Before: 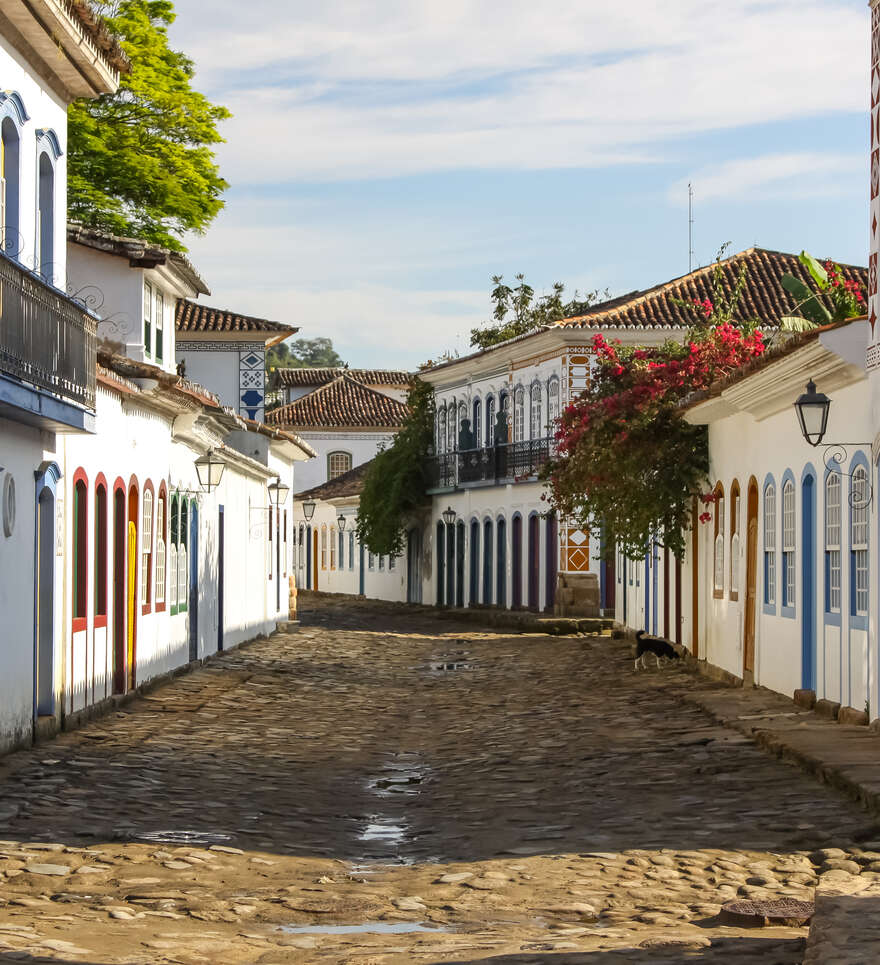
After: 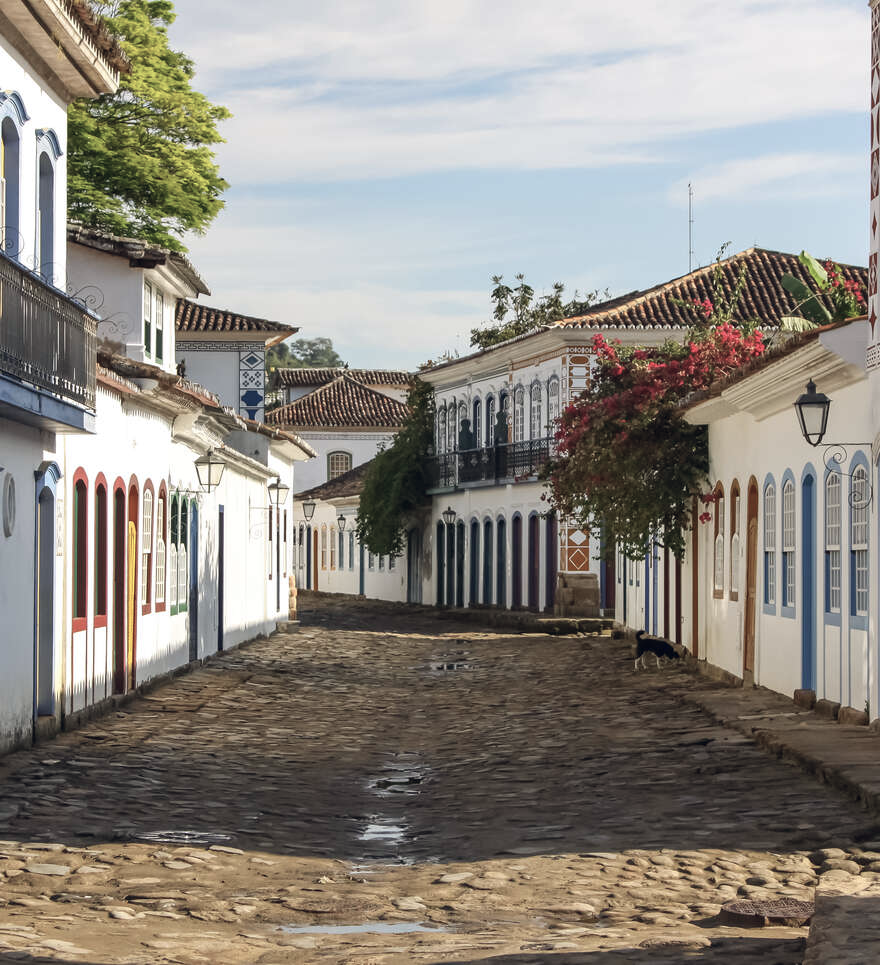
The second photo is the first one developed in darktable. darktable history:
color balance rgb: global offset › chroma 0.065%, global offset › hue 253.79°, perceptual saturation grading › global saturation -32.338%, global vibrance 20%
